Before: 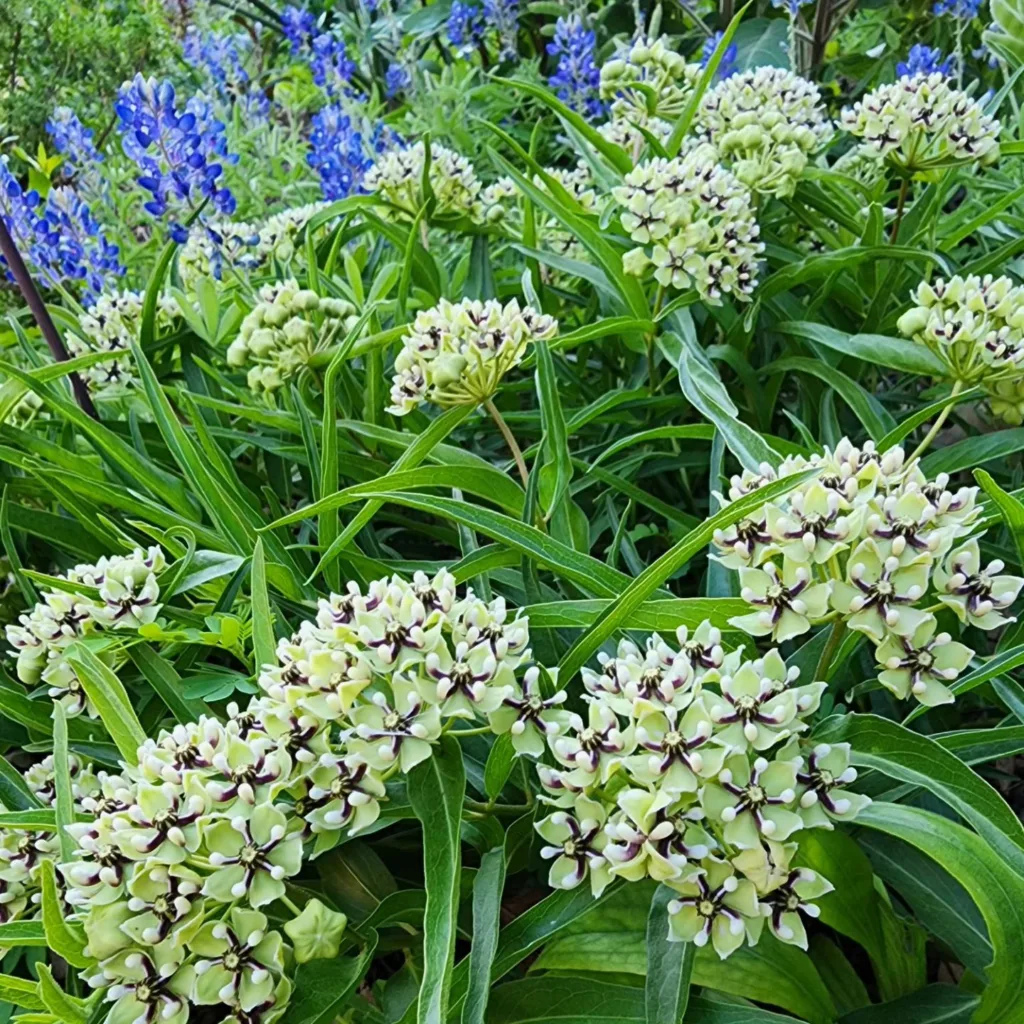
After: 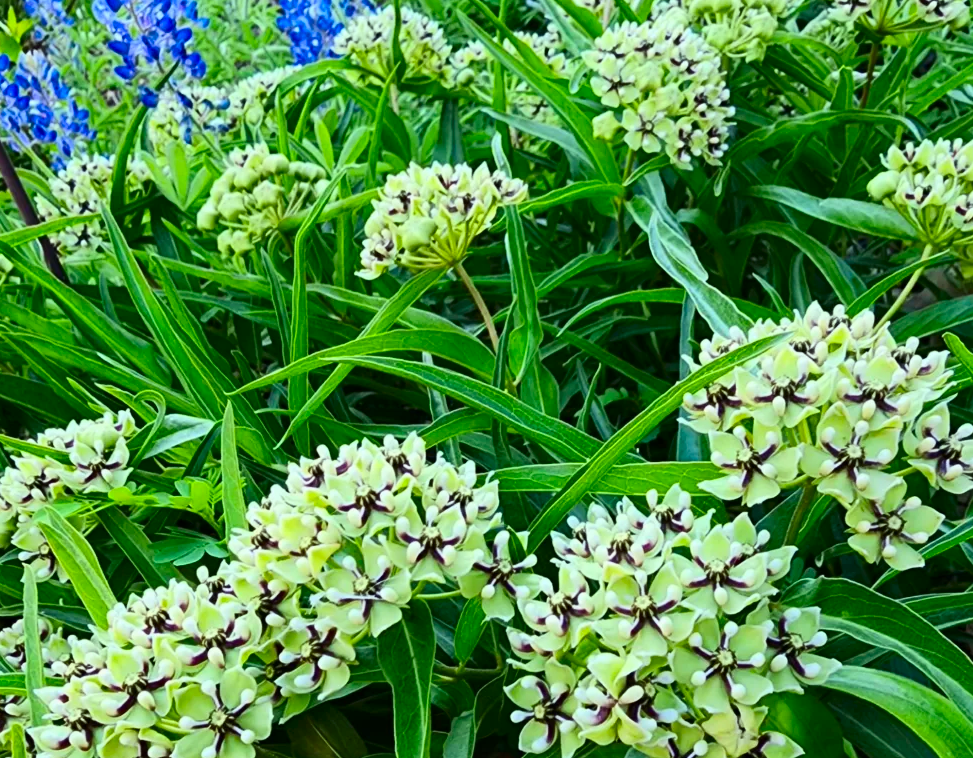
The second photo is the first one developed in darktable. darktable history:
crop and rotate: left 2.991%, top 13.302%, right 1.981%, bottom 12.636%
color correction: highlights a* -8, highlights b* 3.1
contrast brightness saturation: contrast 0.18, saturation 0.3
